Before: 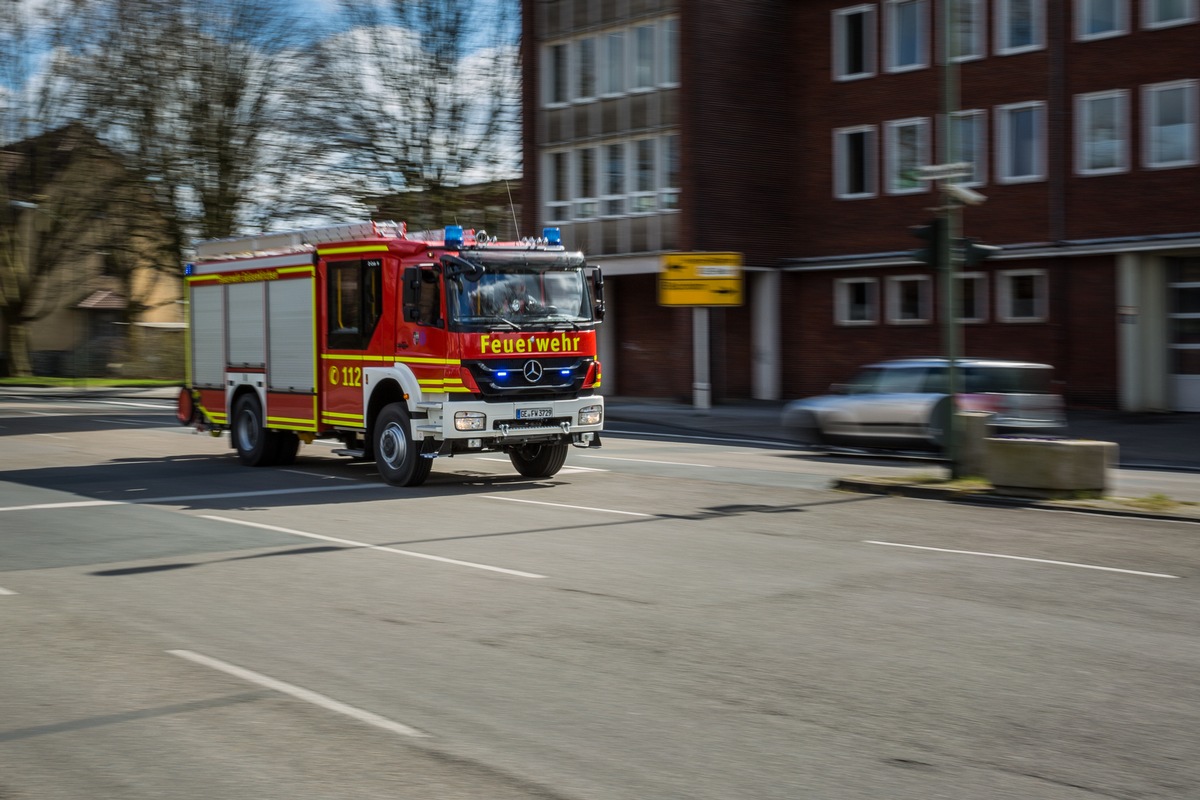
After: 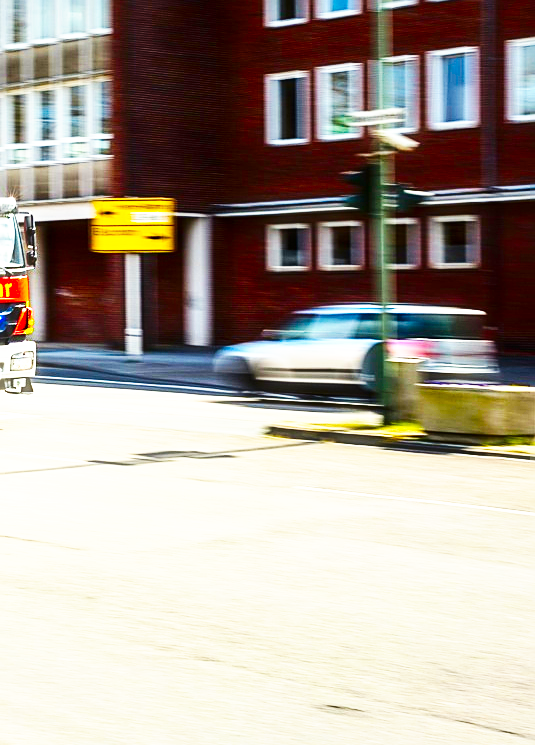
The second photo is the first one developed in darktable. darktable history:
contrast brightness saturation: contrast 0.12, brightness -0.125, saturation 0.198
exposure: black level correction 0, exposure 1.2 EV, compensate highlight preservation false
crop: left 47.347%, top 6.851%, right 8.067%
base curve: curves: ch0 [(0, 0) (0.007, 0.004) (0.027, 0.03) (0.046, 0.07) (0.207, 0.54) (0.442, 0.872) (0.673, 0.972) (1, 1)], preserve colors none
haze removal: strength -0.114, compatibility mode true, adaptive false
sharpen: on, module defaults
color balance rgb: highlights gain › luminance 6.188%, highlights gain › chroma 2.584%, highlights gain › hue 87.13°, linear chroma grading › shadows 9.979%, linear chroma grading › highlights 10.475%, linear chroma grading › global chroma 15.423%, linear chroma grading › mid-tones 14.599%, perceptual saturation grading › global saturation 19.893%
